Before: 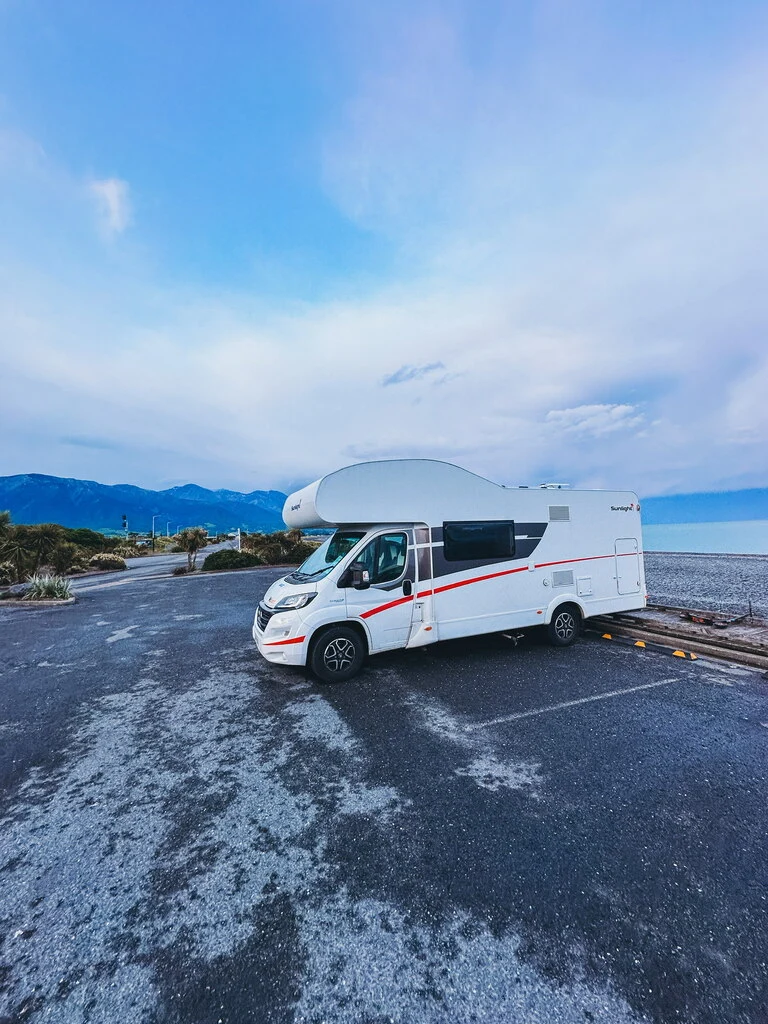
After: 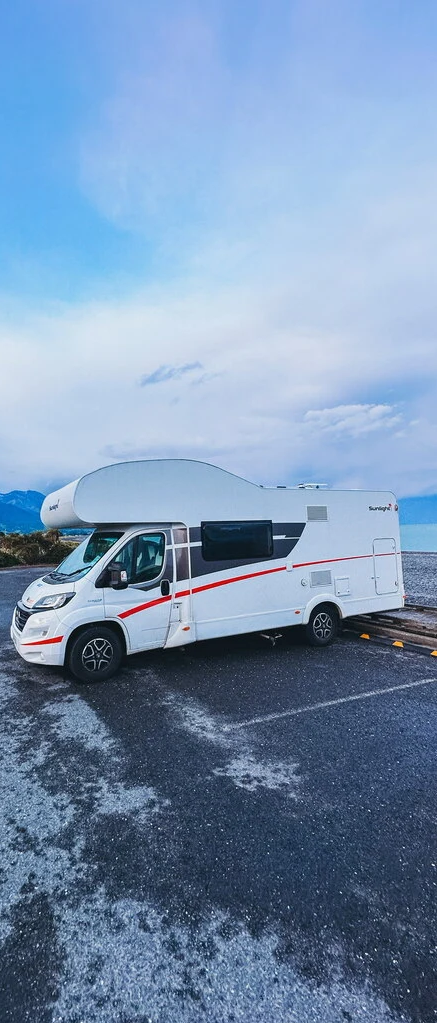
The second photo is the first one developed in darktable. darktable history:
crop: left 31.539%, top 0.023%, right 11.466%
